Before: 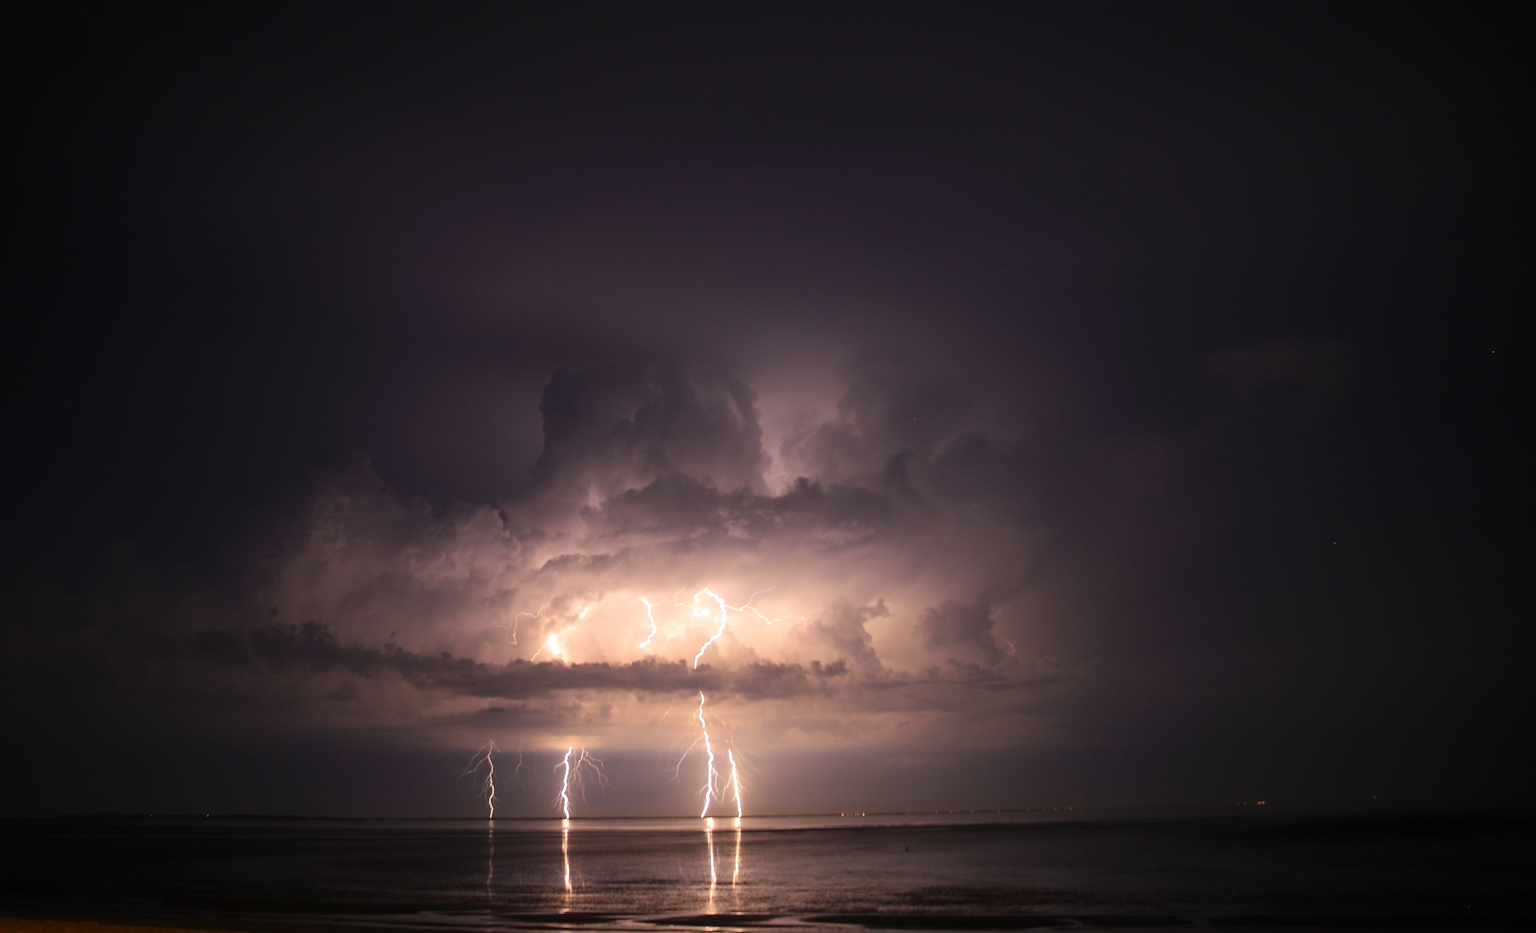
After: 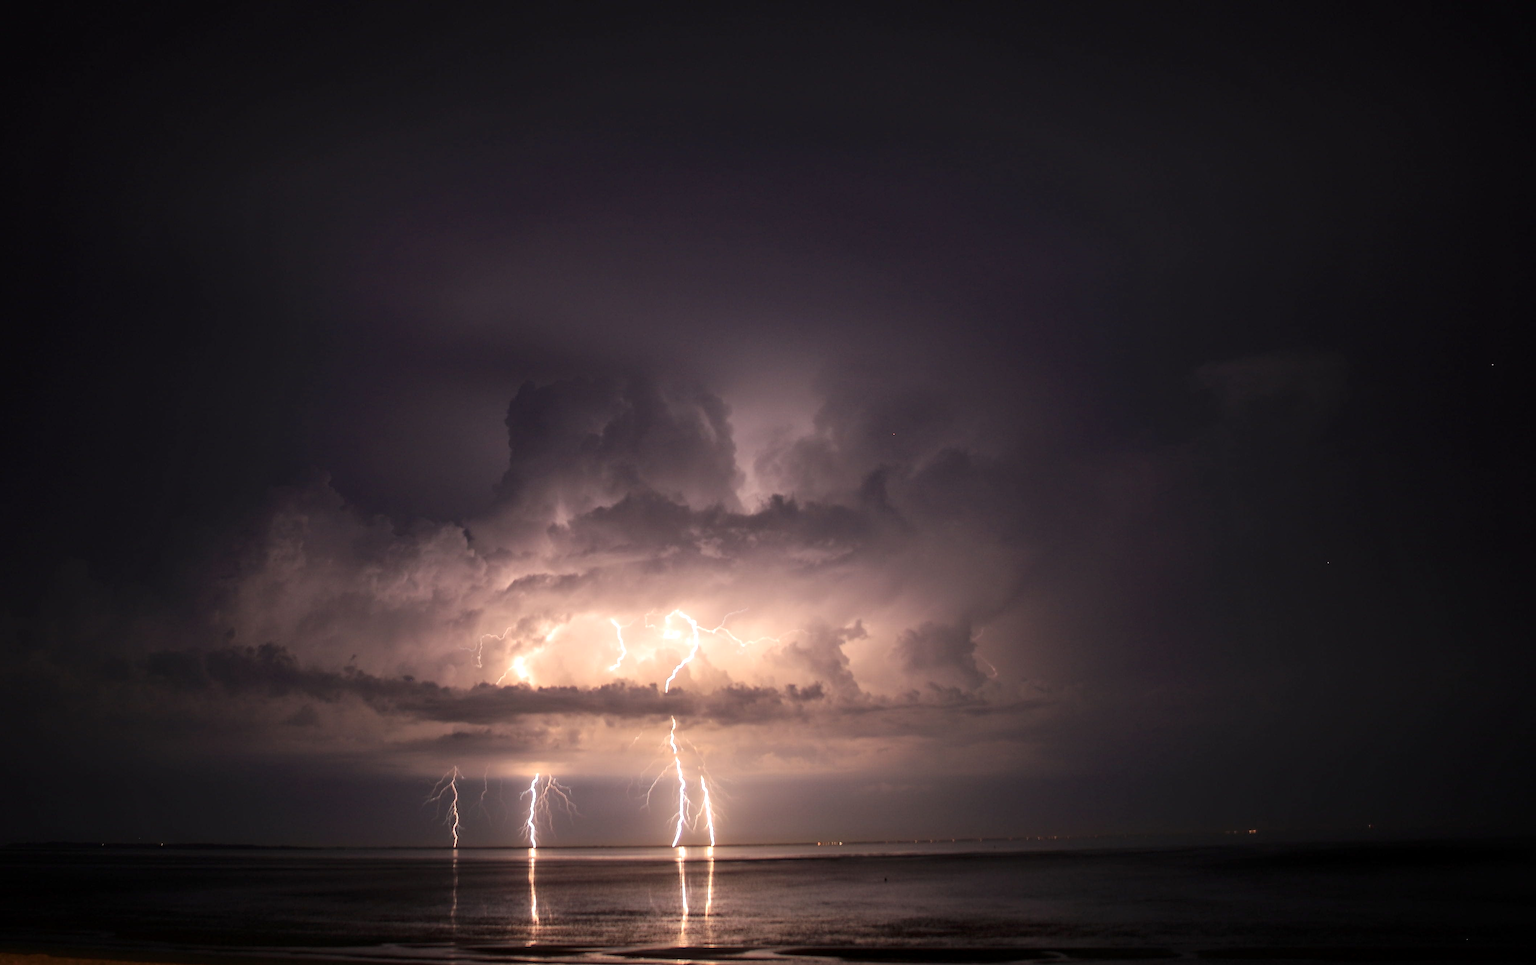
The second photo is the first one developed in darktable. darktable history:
crop and rotate: left 3.375%
local contrast: on, module defaults
